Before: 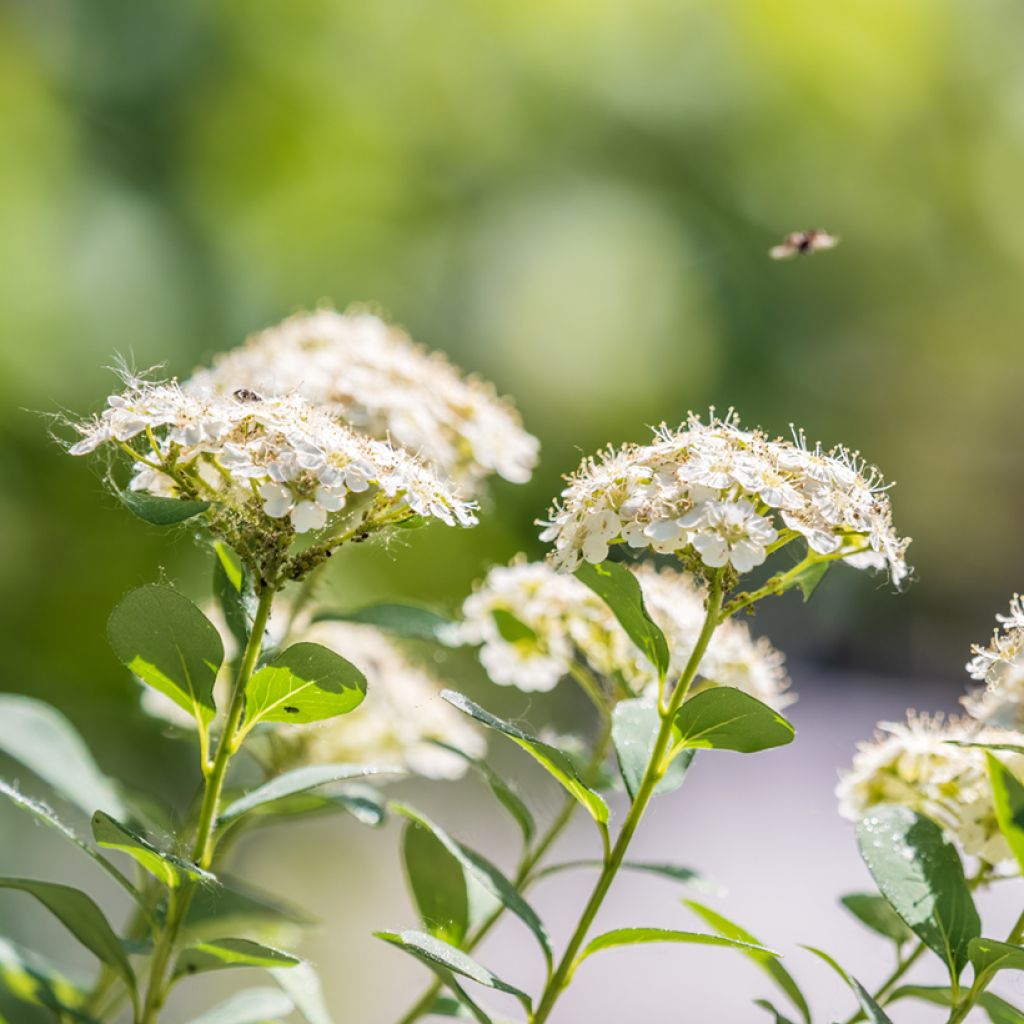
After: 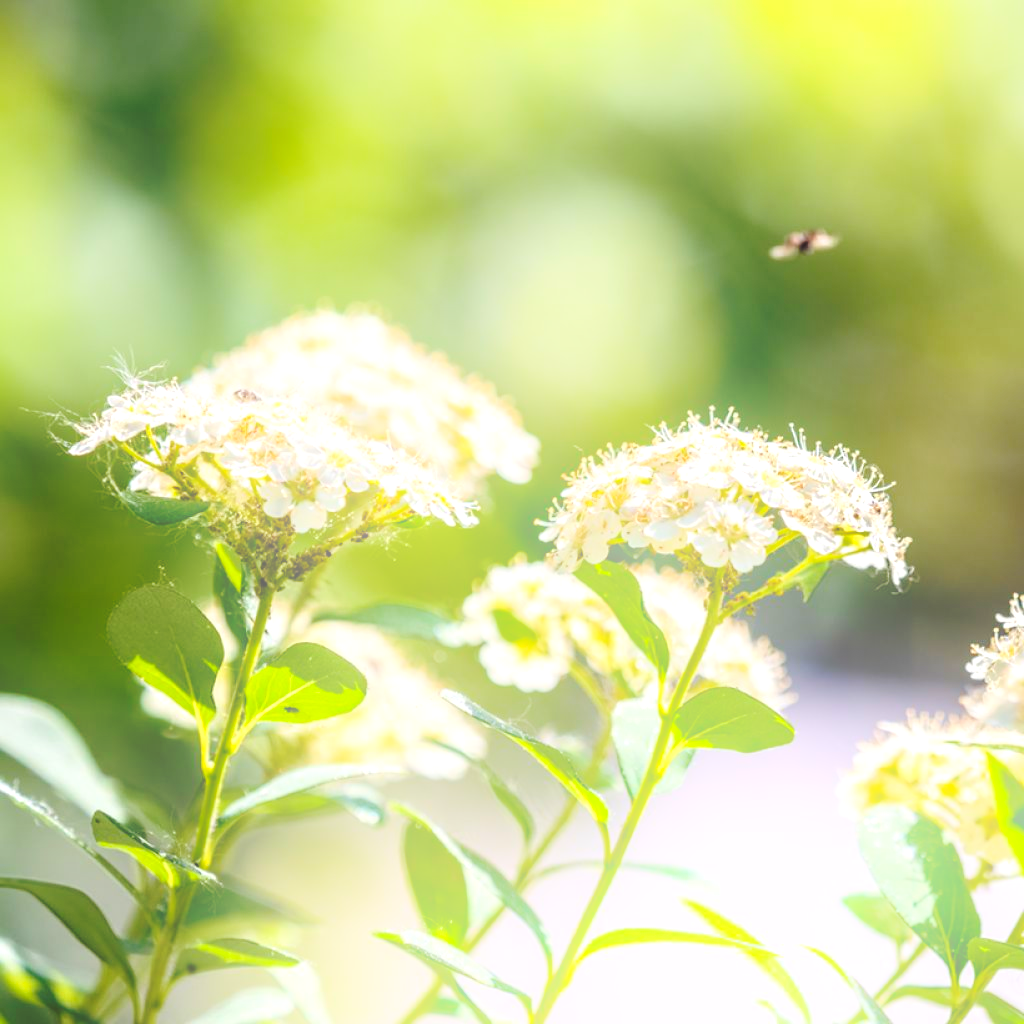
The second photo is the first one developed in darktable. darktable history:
base curve: curves: ch0 [(0, 0) (0.073, 0.04) (0.157, 0.139) (0.492, 0.492) (0.758, 0.758) (1, 1)], preserve colors none
exposure: black level correction 0, exposure 0.5 EV, compensate highlight preservation false
bloom: on, module defaults
tone equalizer: on, module defaults
